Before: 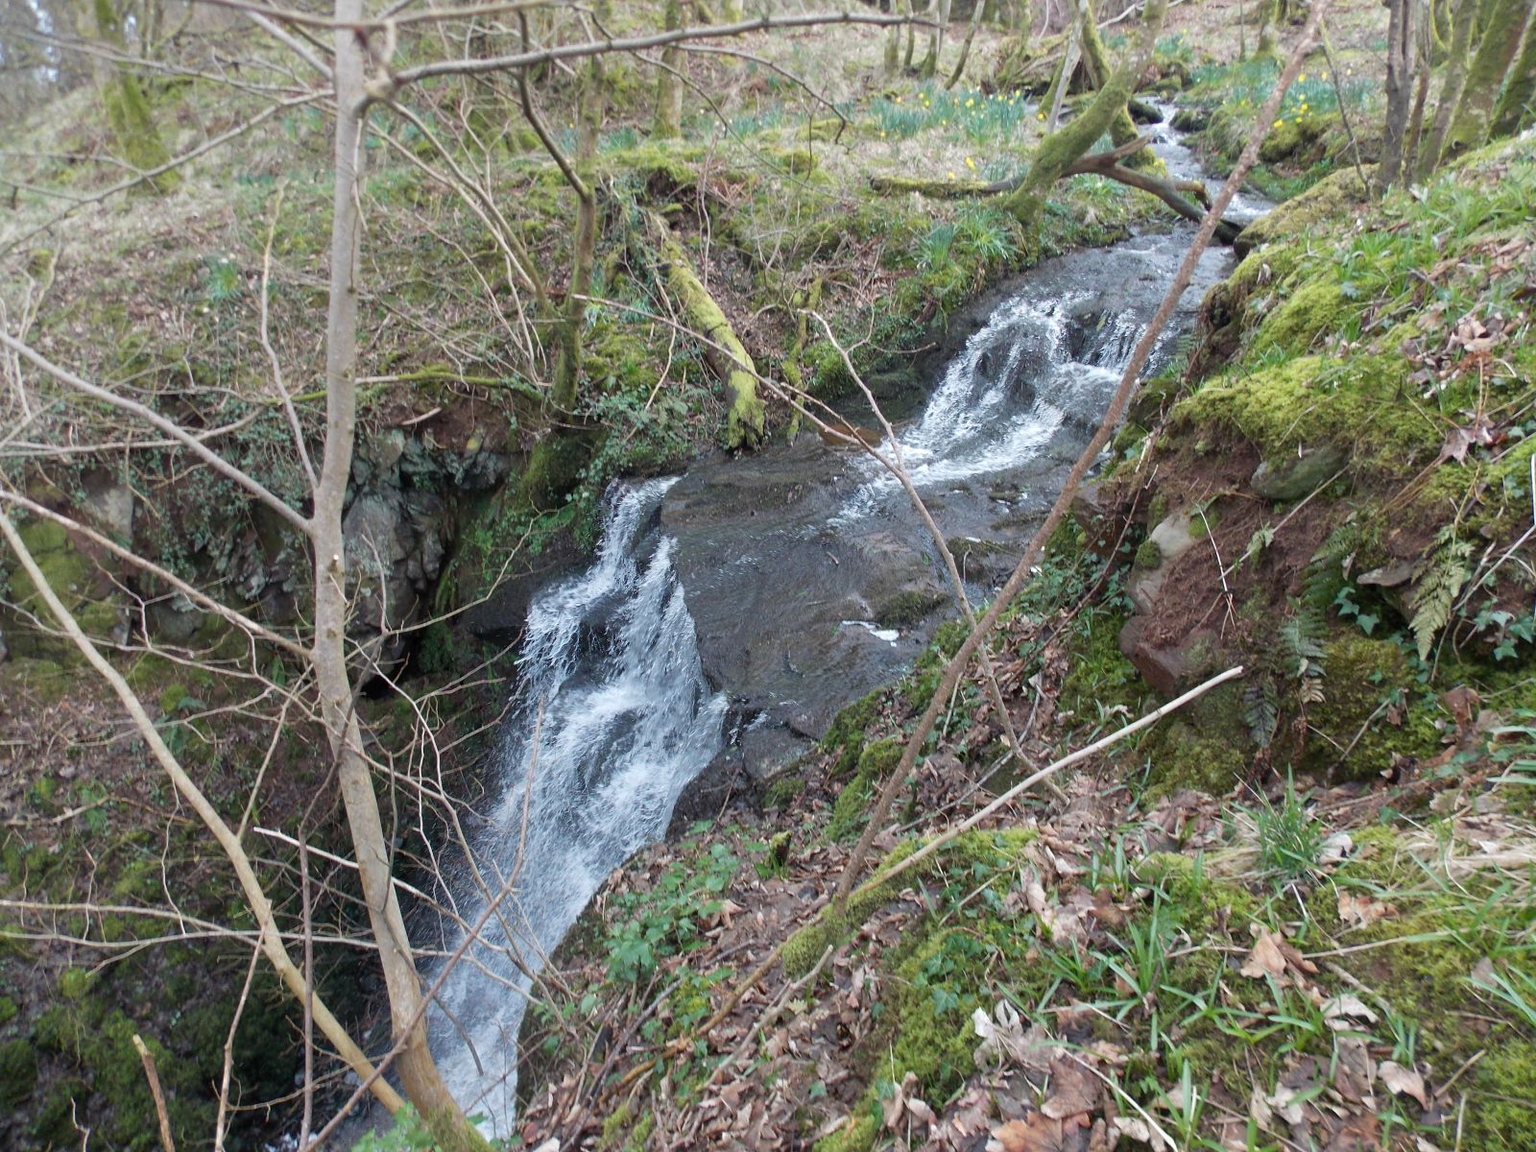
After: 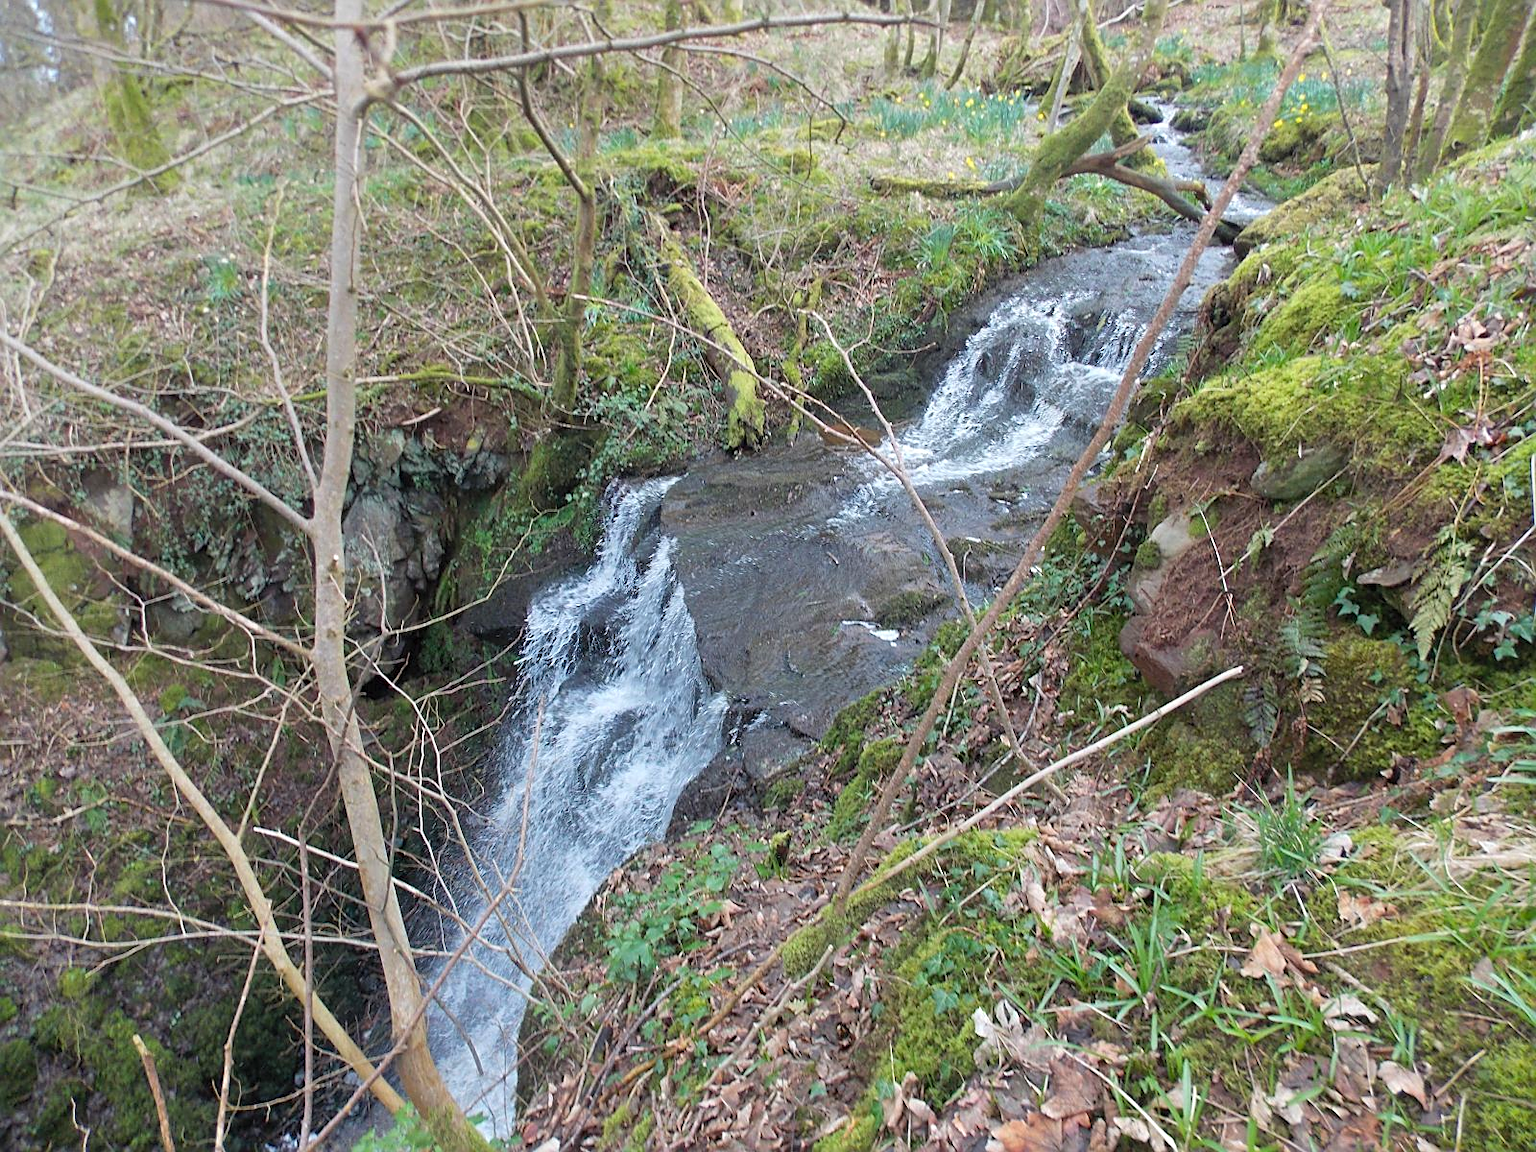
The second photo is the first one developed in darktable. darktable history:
contrast brightness saturation: brightness 0.09, saturation 0.19
sharpen: on, module defaults
